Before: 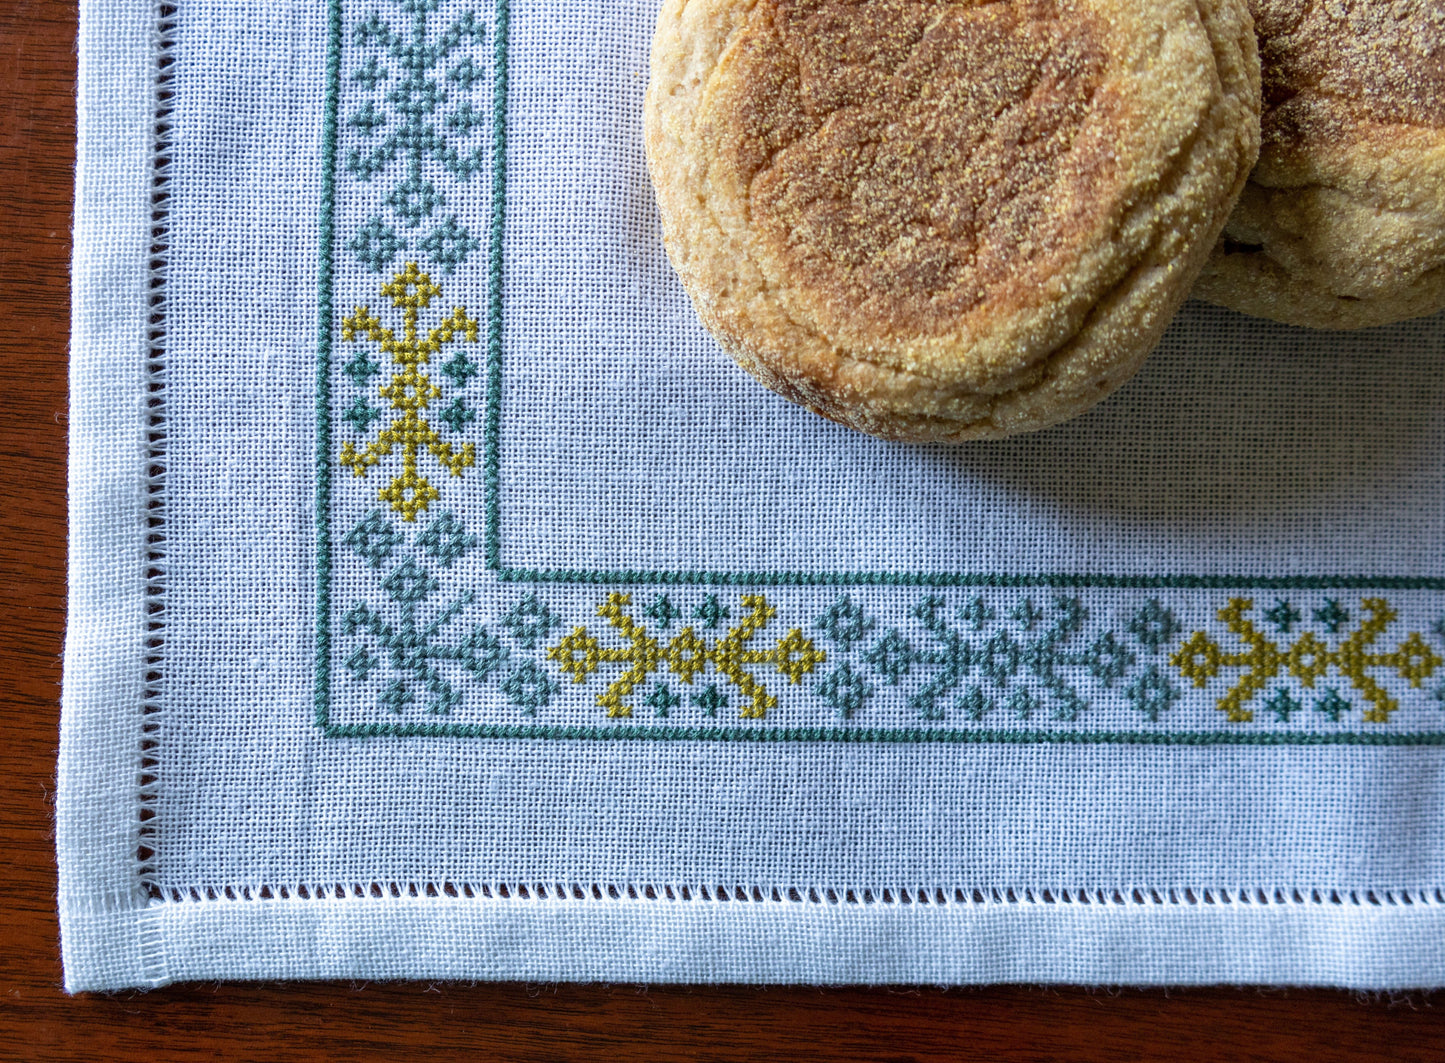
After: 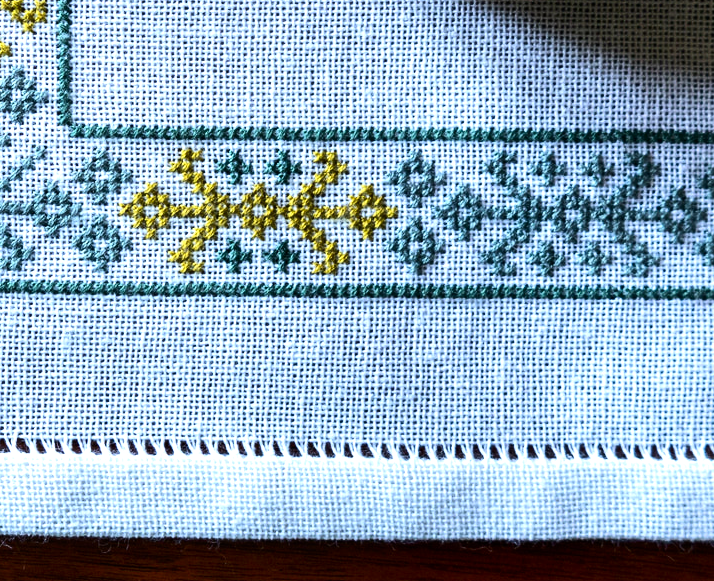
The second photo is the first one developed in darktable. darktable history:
tone equalizer: -8 EV -0.75 EV, -7 EV -0.7 EV, -6 EV -0.6 EV, -5 EV -0.4 EV, -3 EV 0.4 EV, -2 EV 0.6 EV, -1 EV 0.7 EV, +0 EV 0.75 EV, edges refinement/feathering 500, mask exposure compensation -1.57 EV, preserve details no
contrast brightness saturation: contrast 0.15, brightness -0.01, saturation 0.1
crop: left 29.672%, top 41.786%, right 20.851%, bottom 3.487%
